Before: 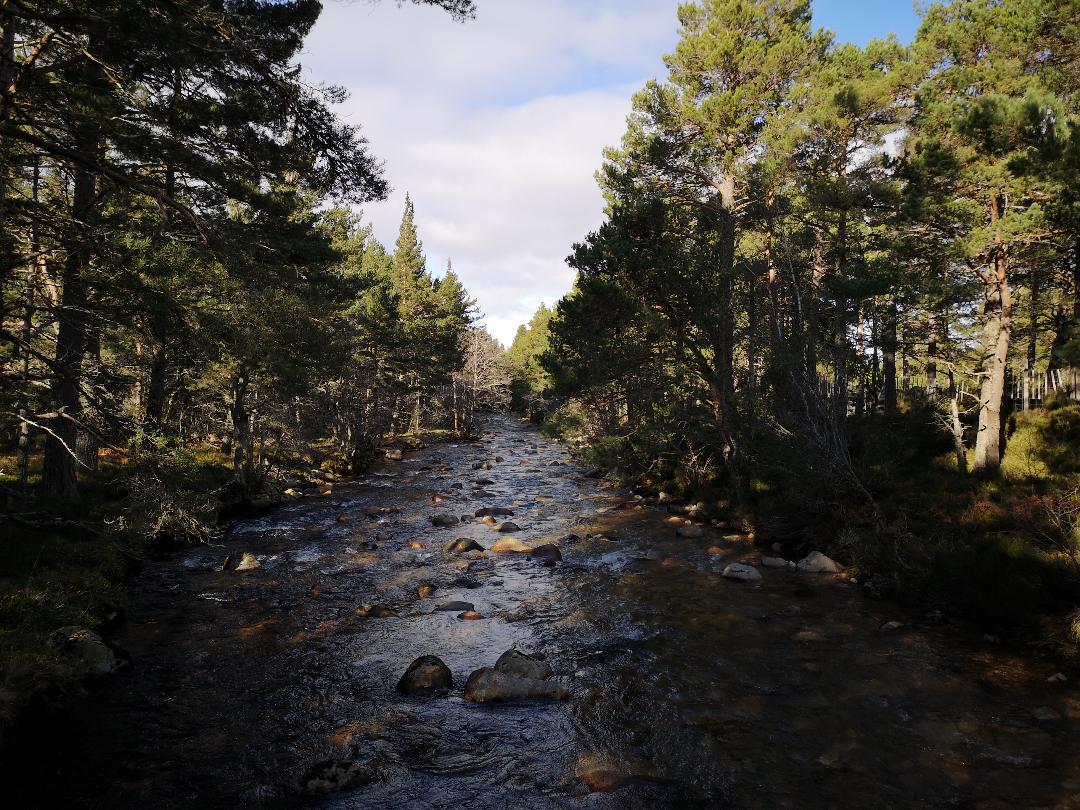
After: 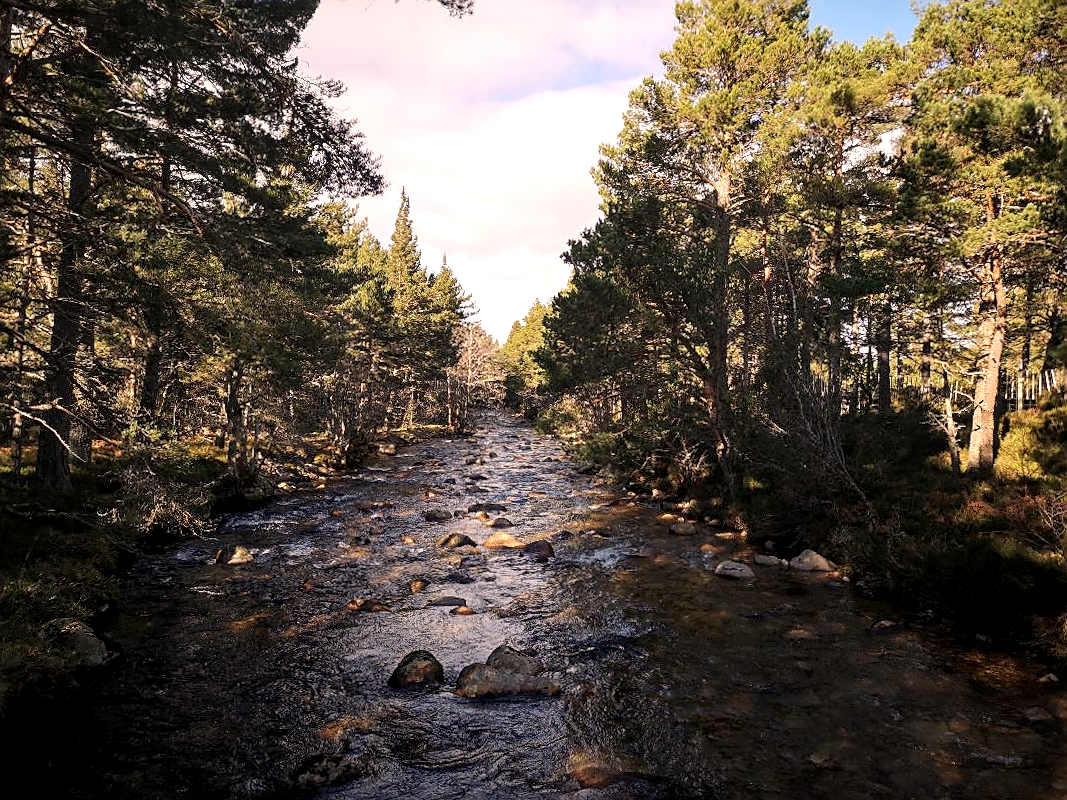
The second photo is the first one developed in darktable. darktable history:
white balance: red 1.127, blue 0.943
exposure: black level correction 0.001, exposure 0.5 EV, compensate exposure bias true, compensate highlight preservation false
contrast brightness saturation: saturation -0.05
local contrast: on, module defaults
crop and rotate: angle -0.5°
sharpen: on, module defaults
